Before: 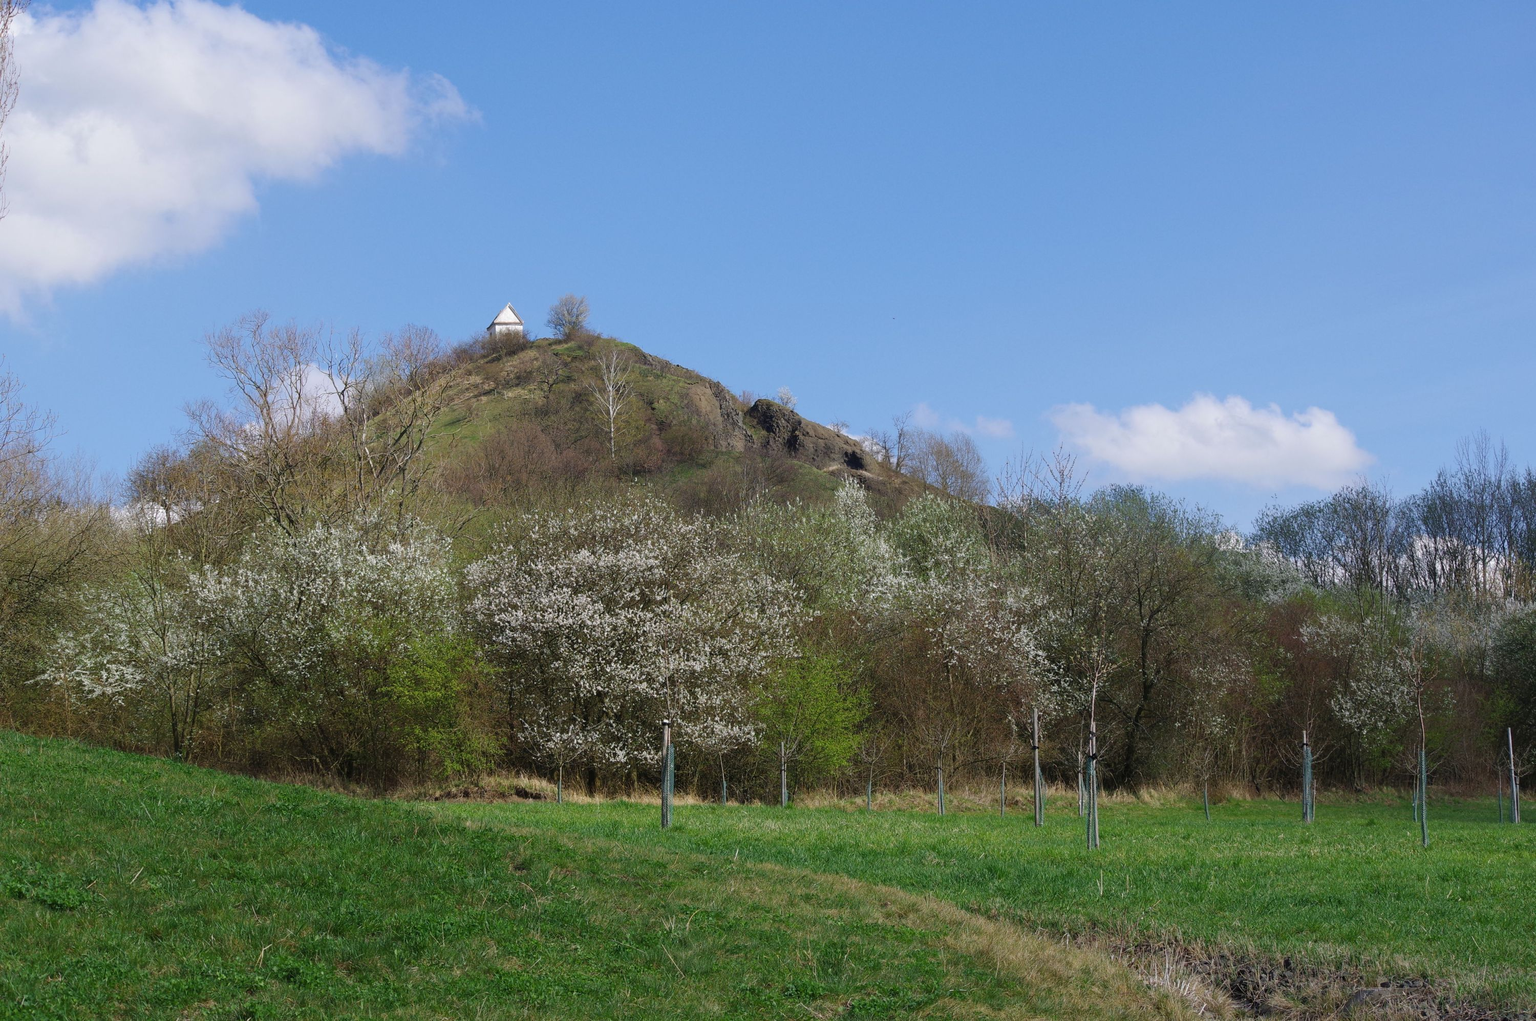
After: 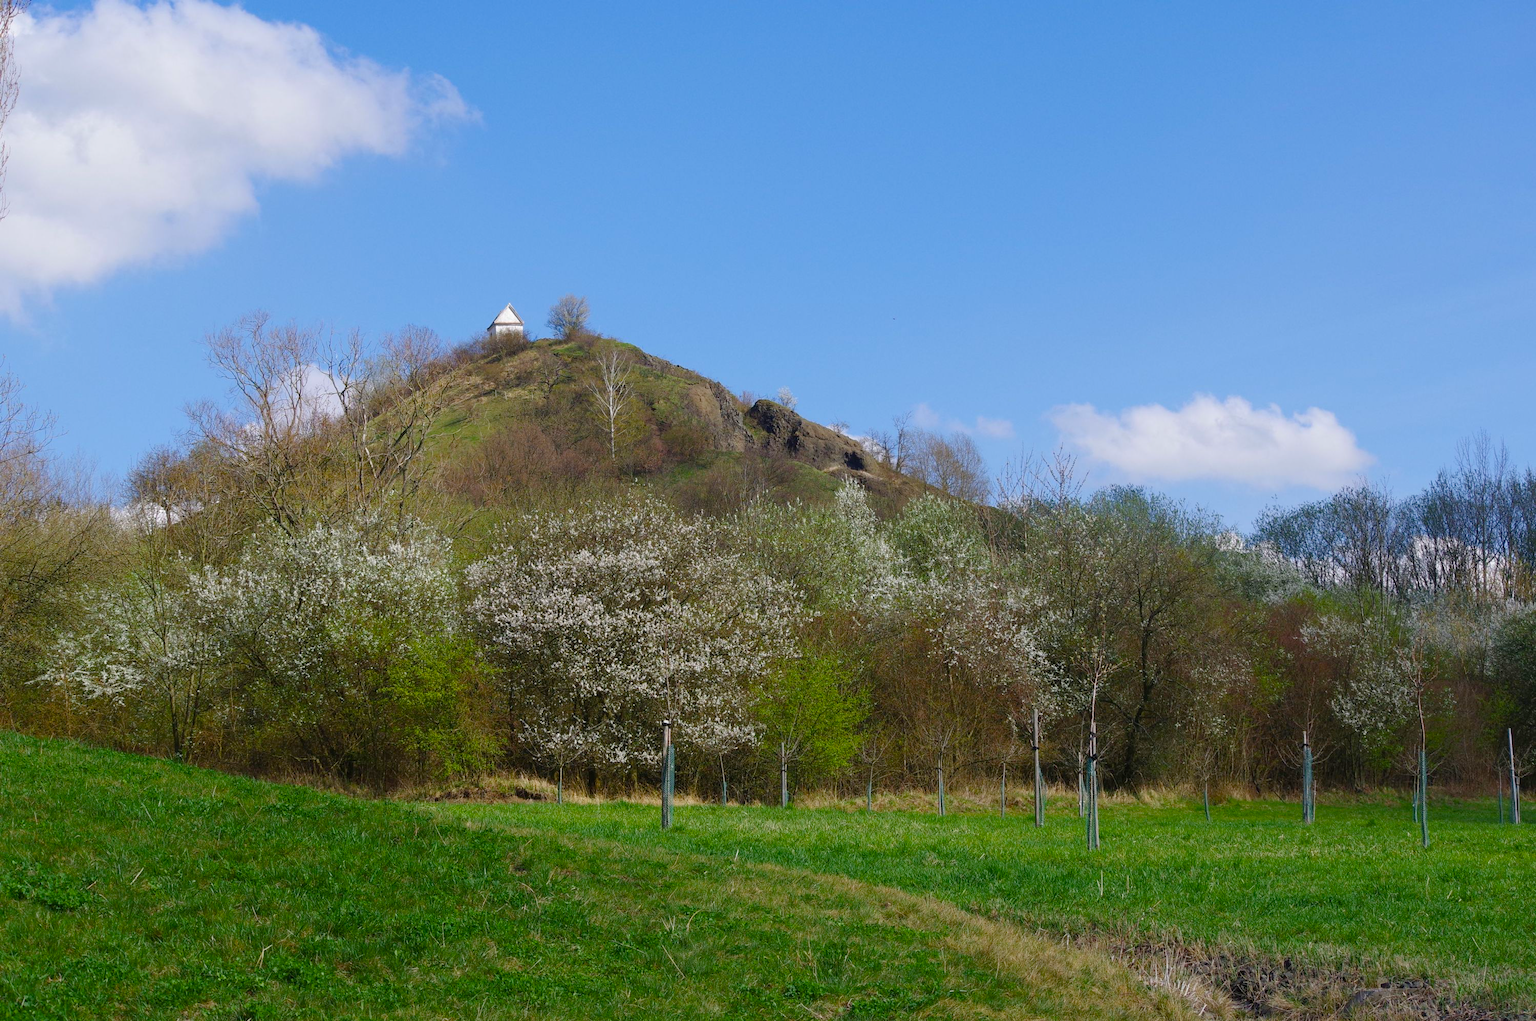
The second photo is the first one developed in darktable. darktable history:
color balance rgb: power › hue 323.3°, perceptual saturation grading › global saturation 20.653%, perceptual saturation grading › highlights -19.761%, perceptual saturation grading › shadows 29.469%, global vibrance 20%
